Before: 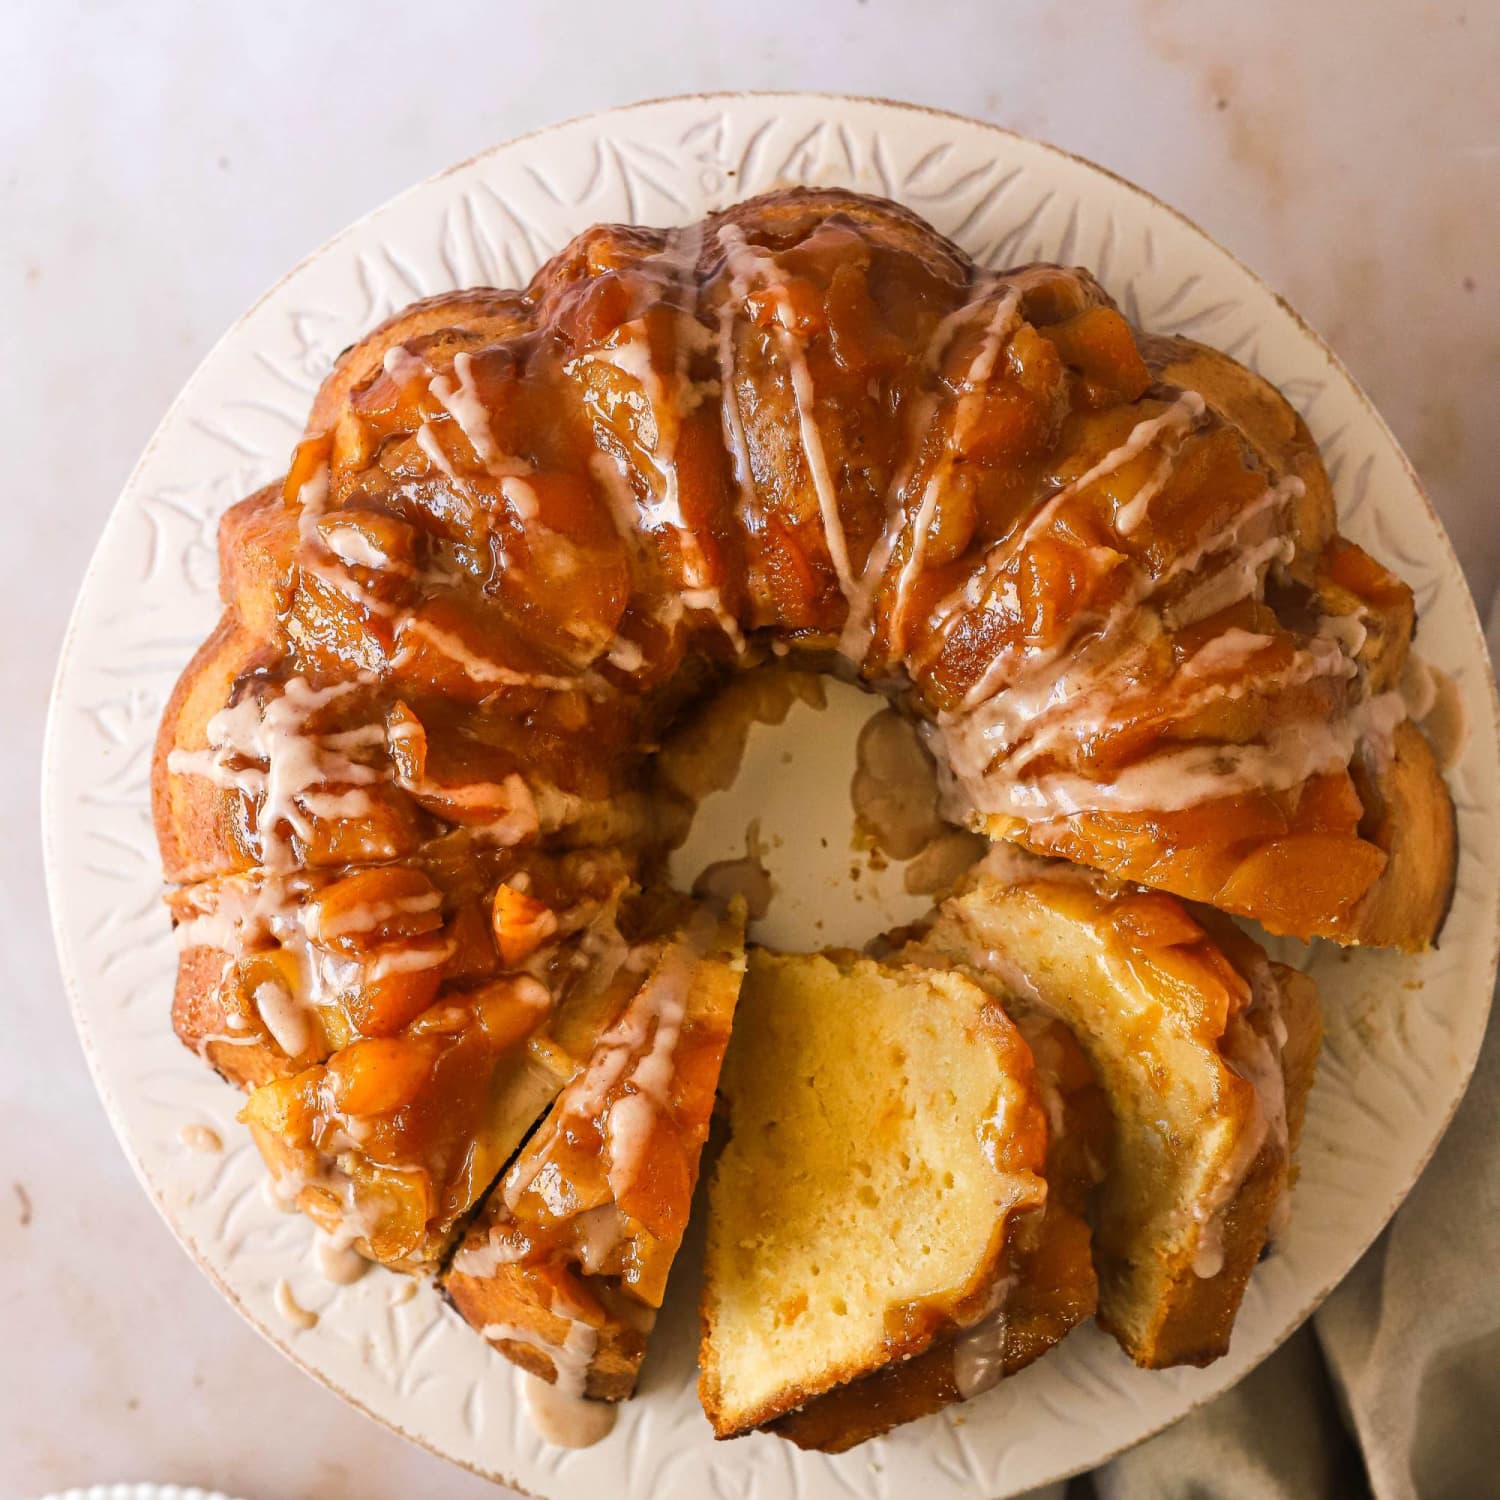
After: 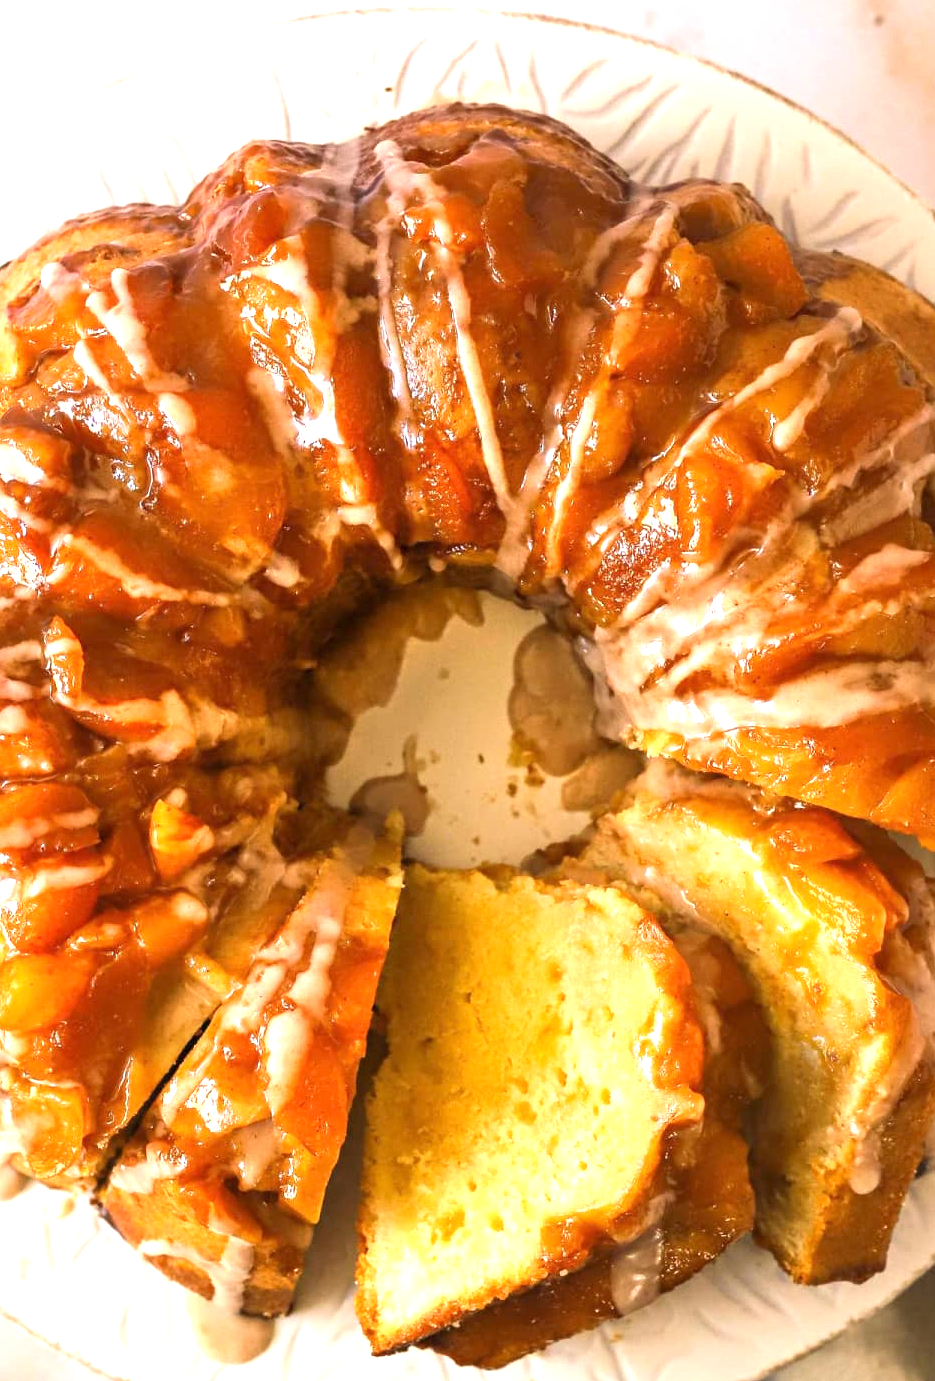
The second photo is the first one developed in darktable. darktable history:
crop and rotate: left 22.918%, top 5.629%, right 14.711%, bottom 2.247%
exposure: exposure 0.999 EV, compensate highlight preservation false
